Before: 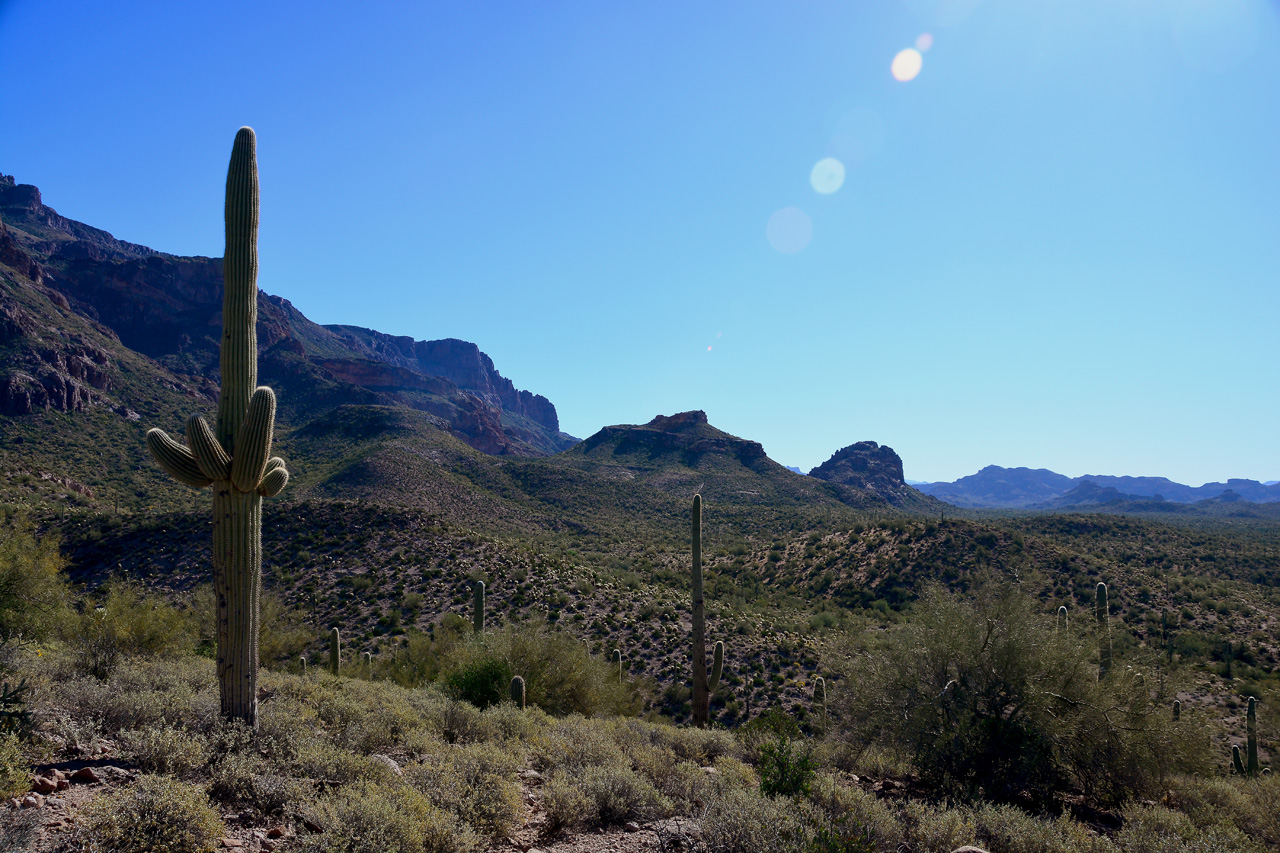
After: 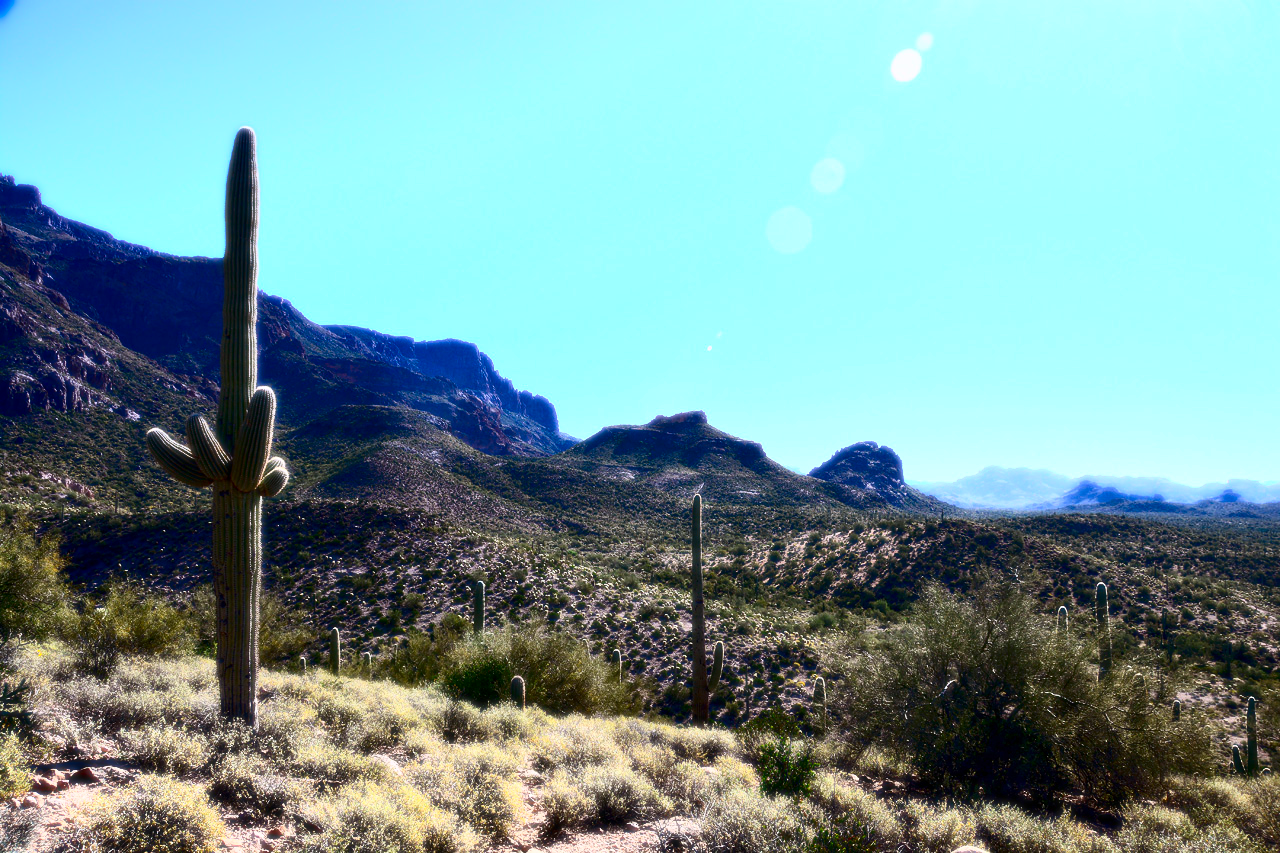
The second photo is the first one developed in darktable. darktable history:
bloom: size 0%, threshold 54.82%, strength 8.31%
contrast brightness saturation: contrast 0.4, brightness 0.05, saturation 0.25
graduated density: hue 238.83°, saturation 50%
exposure: exposure 0.95 EV, compensate highlight preservation false
